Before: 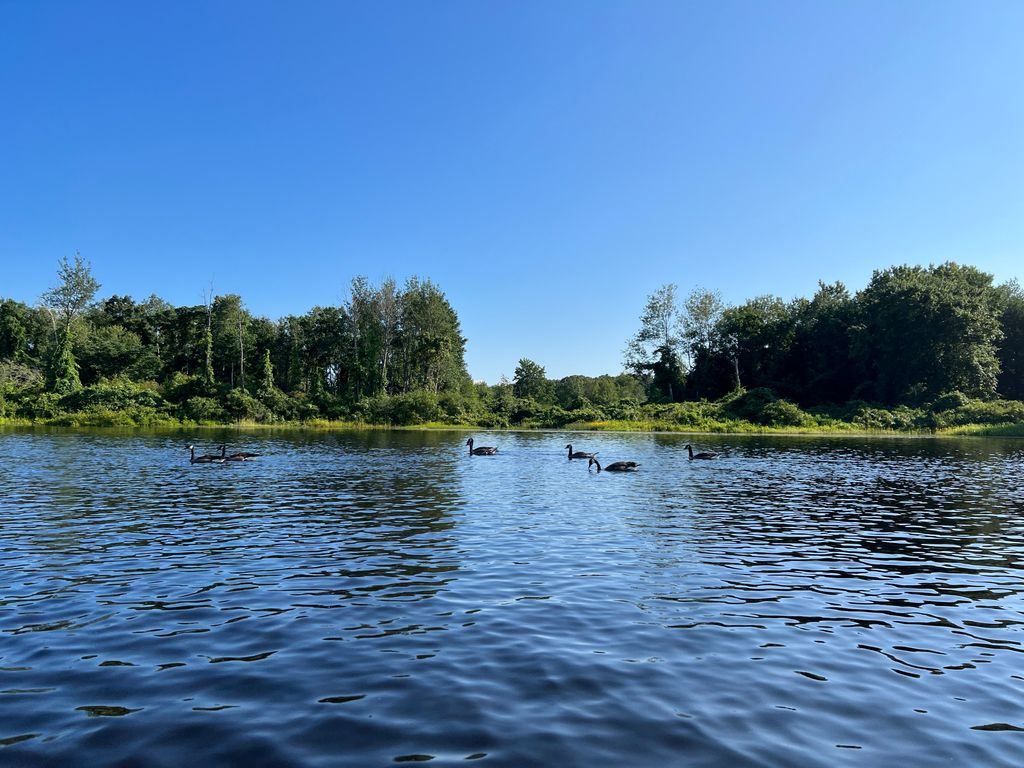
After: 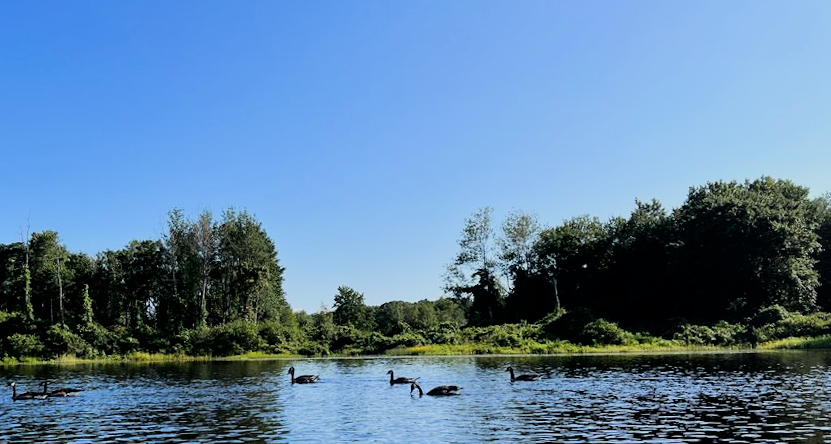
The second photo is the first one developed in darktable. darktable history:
crop: left 18.38%, top 11.092%, right 2.134%, bottom 33.217%
rotate and perspective: rotation -1.75°, automatic cropping off
color zones: curves: ch0 [(0.068, 0.464) (0.25, 0.5) (0.48, 0.508) (0.75, 0.536) (0.886, 0.476) (0.967, 0.456)]; ch1 [(0.066, 0.456) (0.25, 0.5) (0.616, 0.508) (0.746, 0.56) (0.934, 0.444)]
filmic rgb: black relative exposure -7.65 EV, white relative exposure 4.56 EV, hardness 3.61, contrast 1.25
